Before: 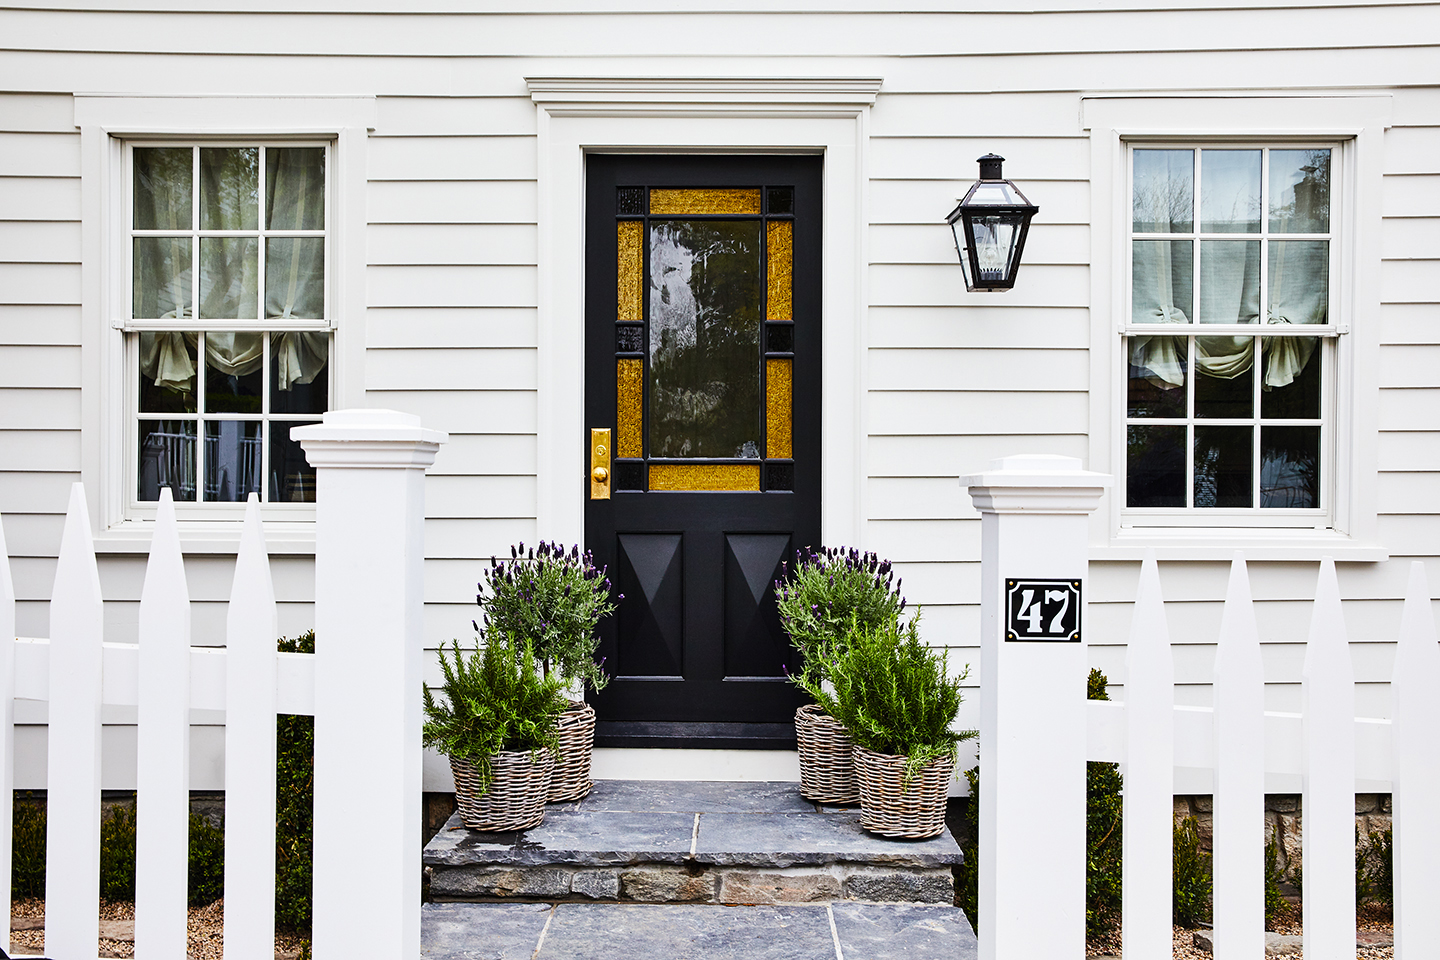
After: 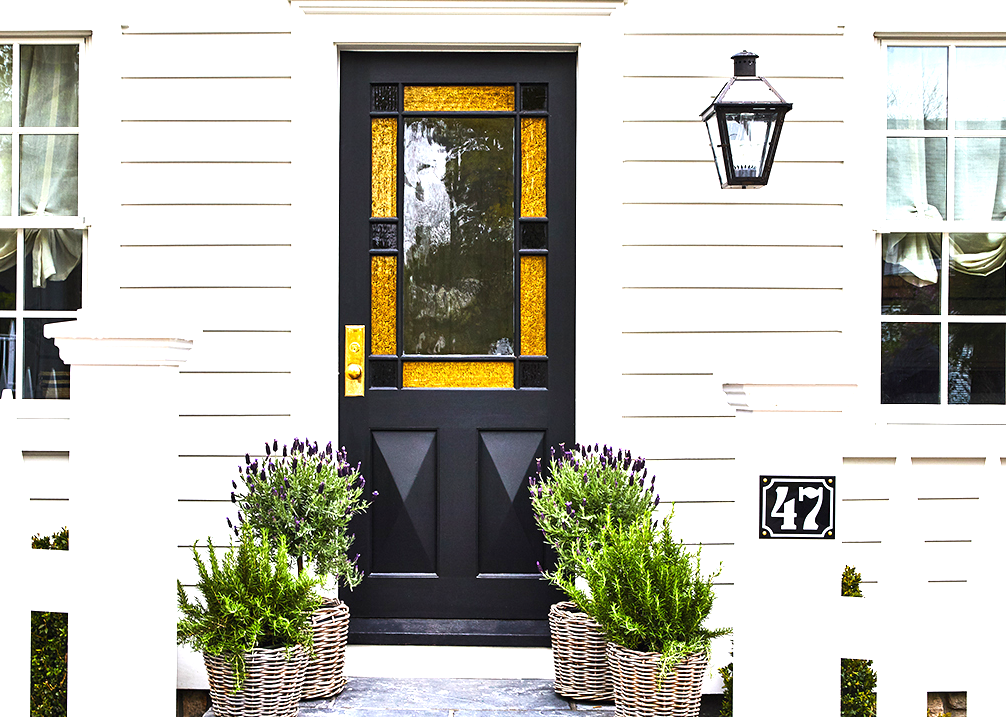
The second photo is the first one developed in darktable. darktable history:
exposure: black level correction 0, exposure 1.193 EV, compensate highlight preservation false
crop and rotate: left 17.13%, top 10.78%, right 12.977%, bottom 14.443%
